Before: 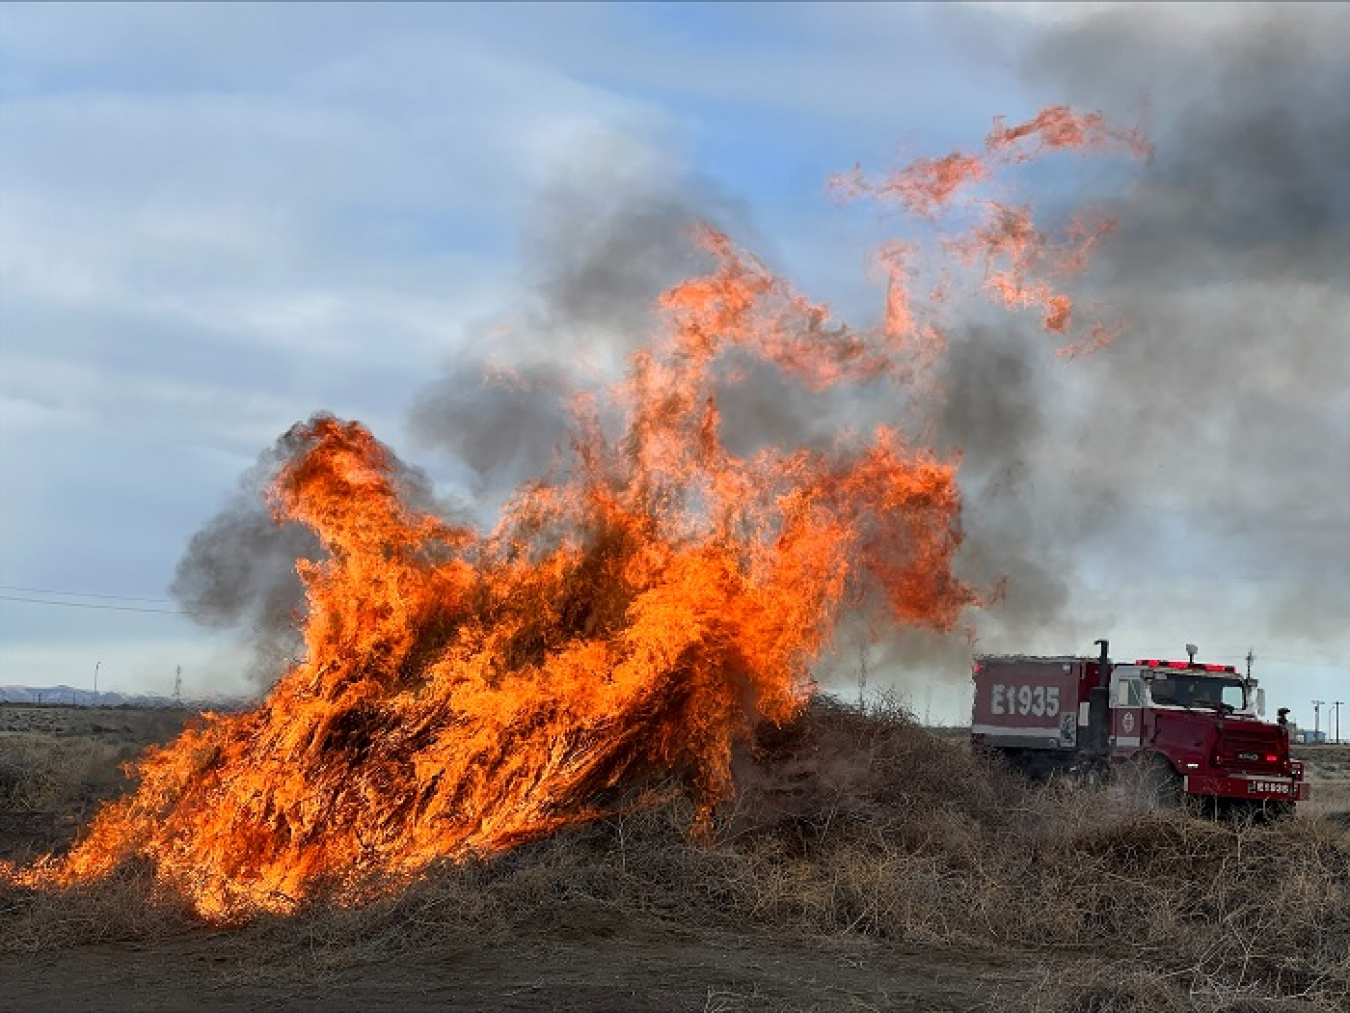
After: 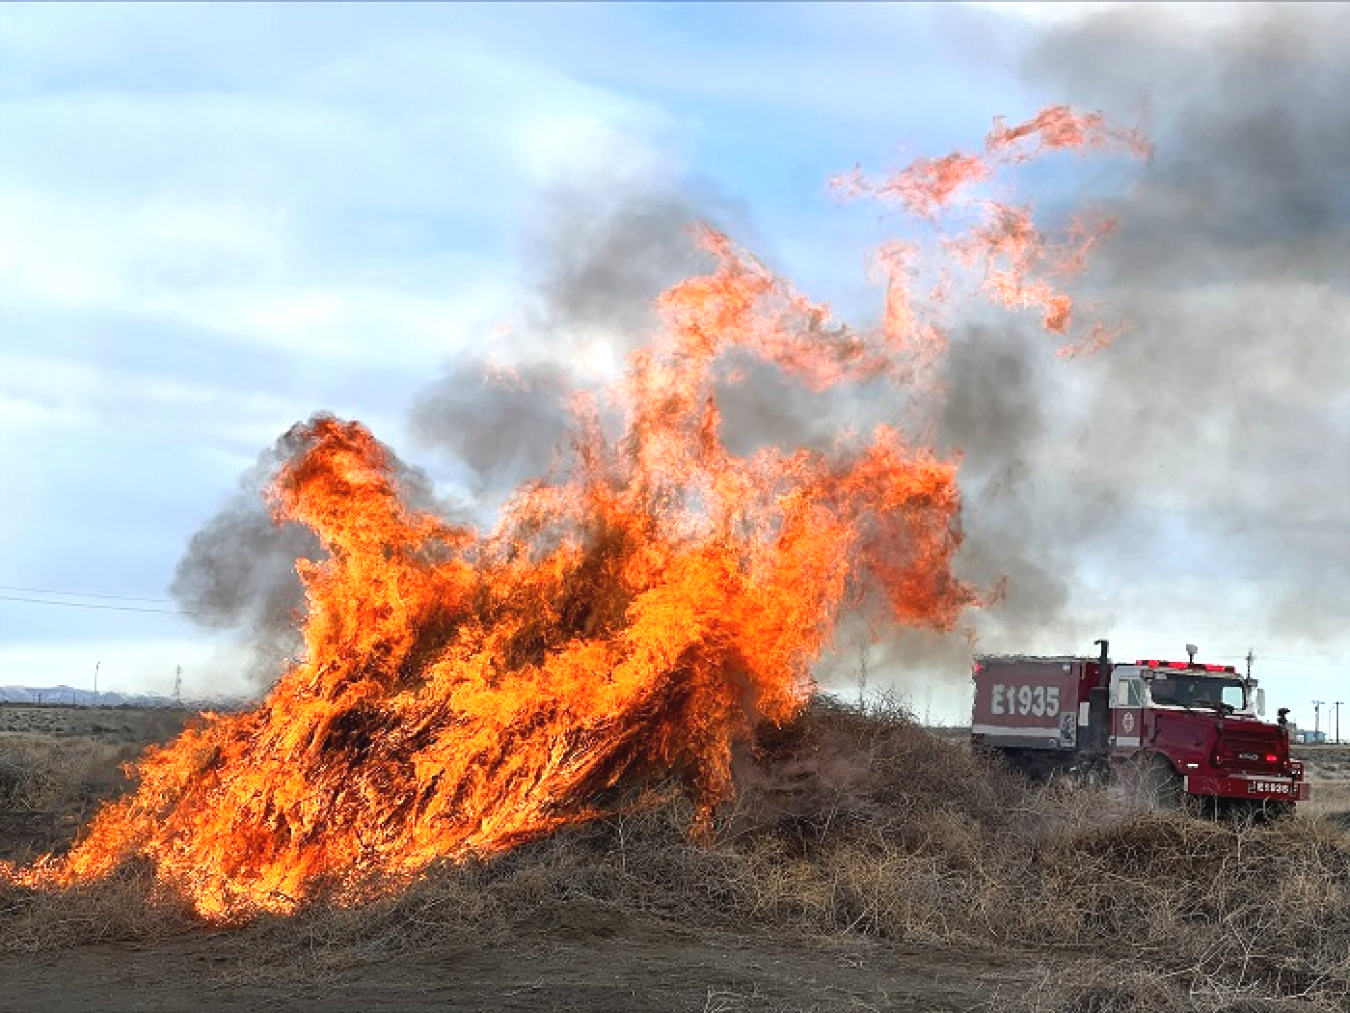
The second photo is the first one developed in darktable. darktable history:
tone equalizer: edges refinement/feathering 500, mask exposure compensation -1.57 EV, preserve details no
exposure: black level correction -0.002, exposure 0.707 EV, compensate highlight preservation false
